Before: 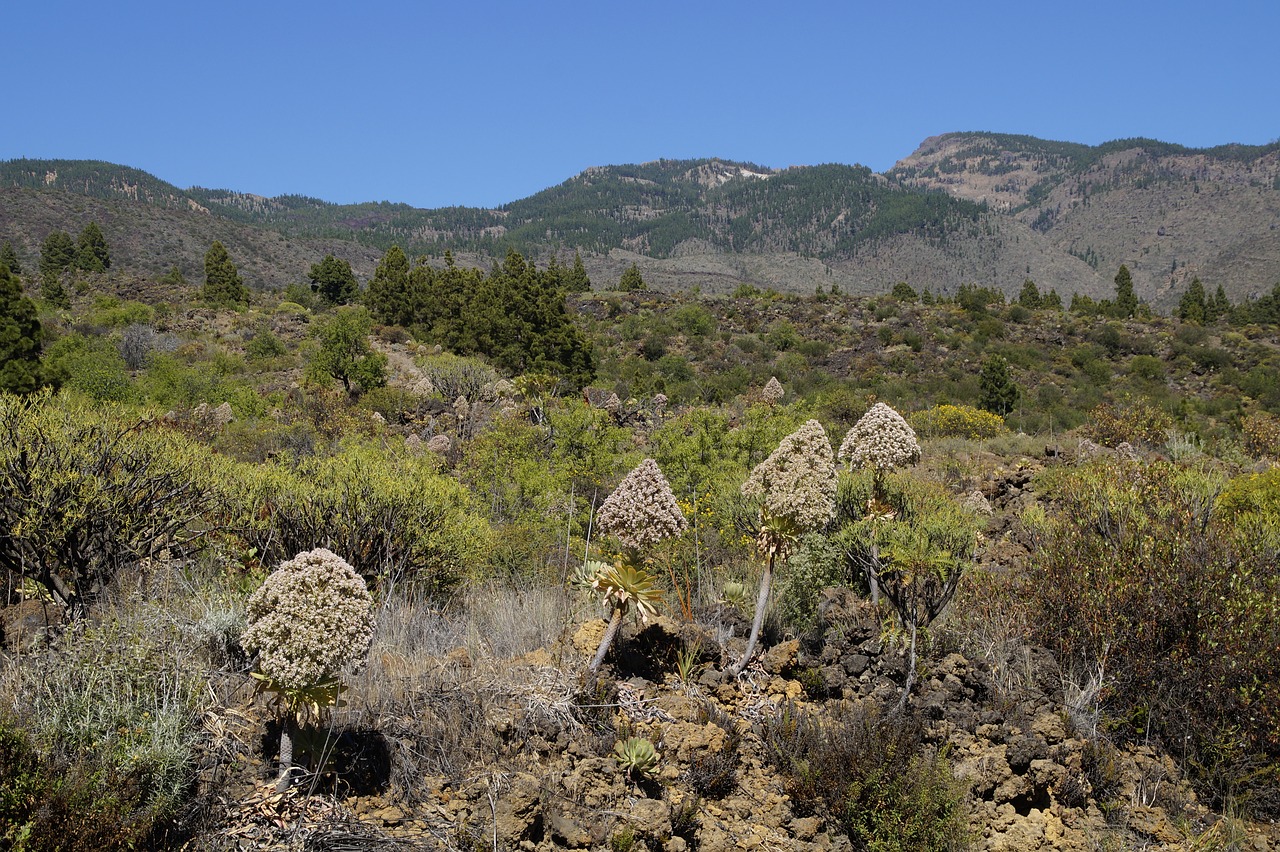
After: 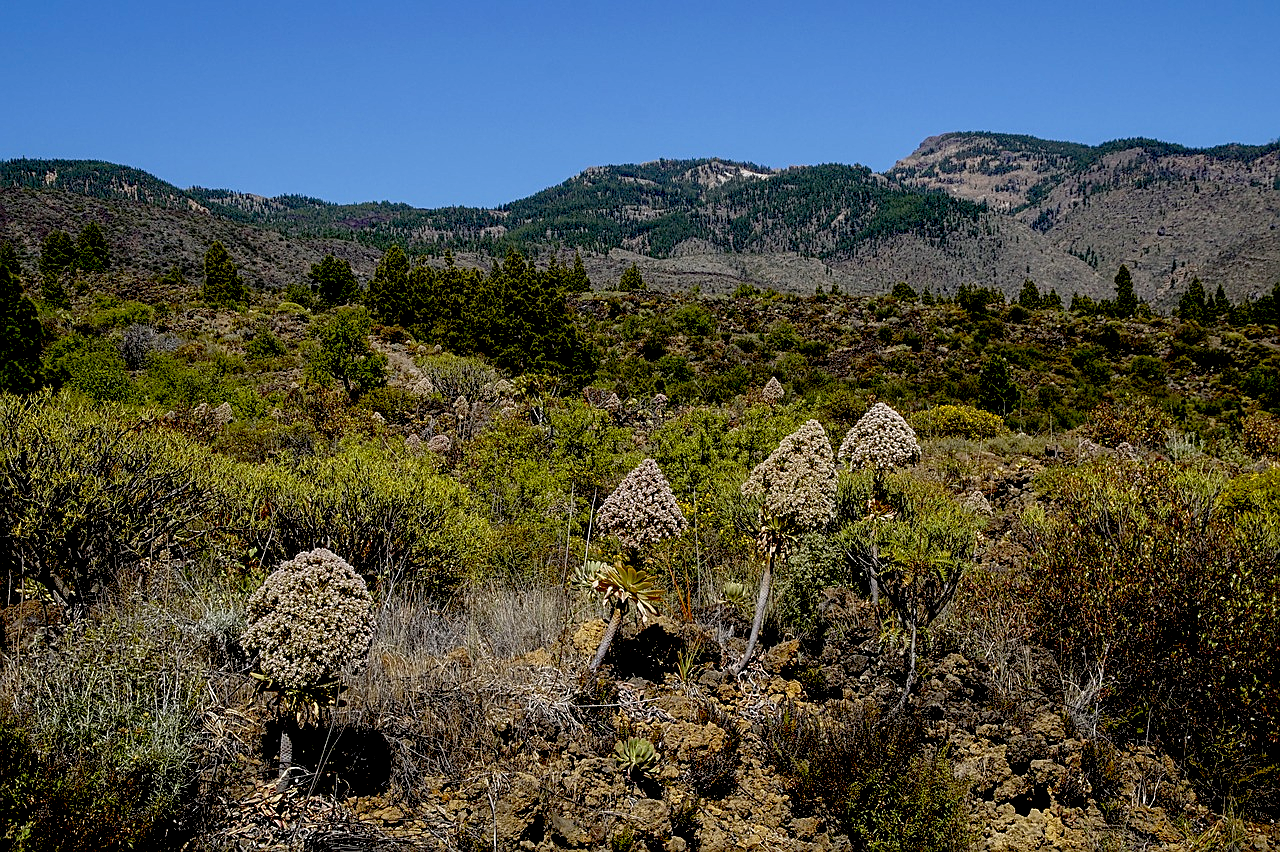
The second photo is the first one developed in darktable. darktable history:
local contrast: detail 130%
exposure: black level correction 0.056, compensate highlight preservation false
sharpen: on, module defaults
